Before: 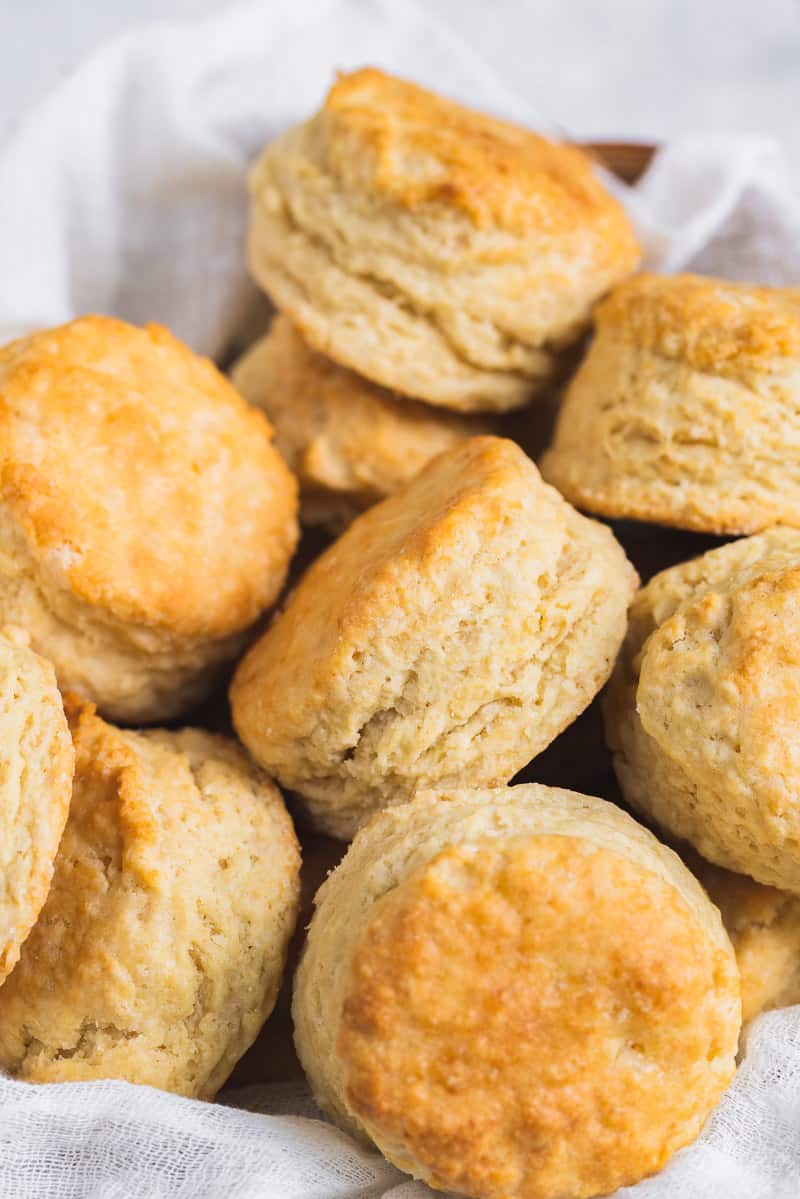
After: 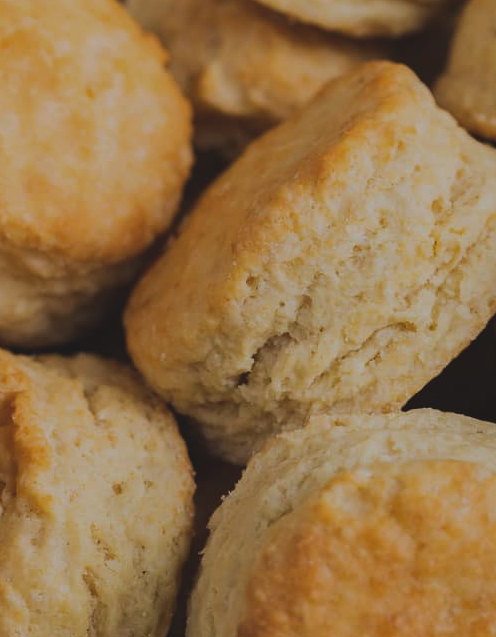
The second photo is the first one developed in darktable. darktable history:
exposure: black level correction -0.016, exposure -1.018 EV, compensate highlight preservation false
crop: left 13.312%, top 31.28%, right 24.627%, bottom 15.582%
